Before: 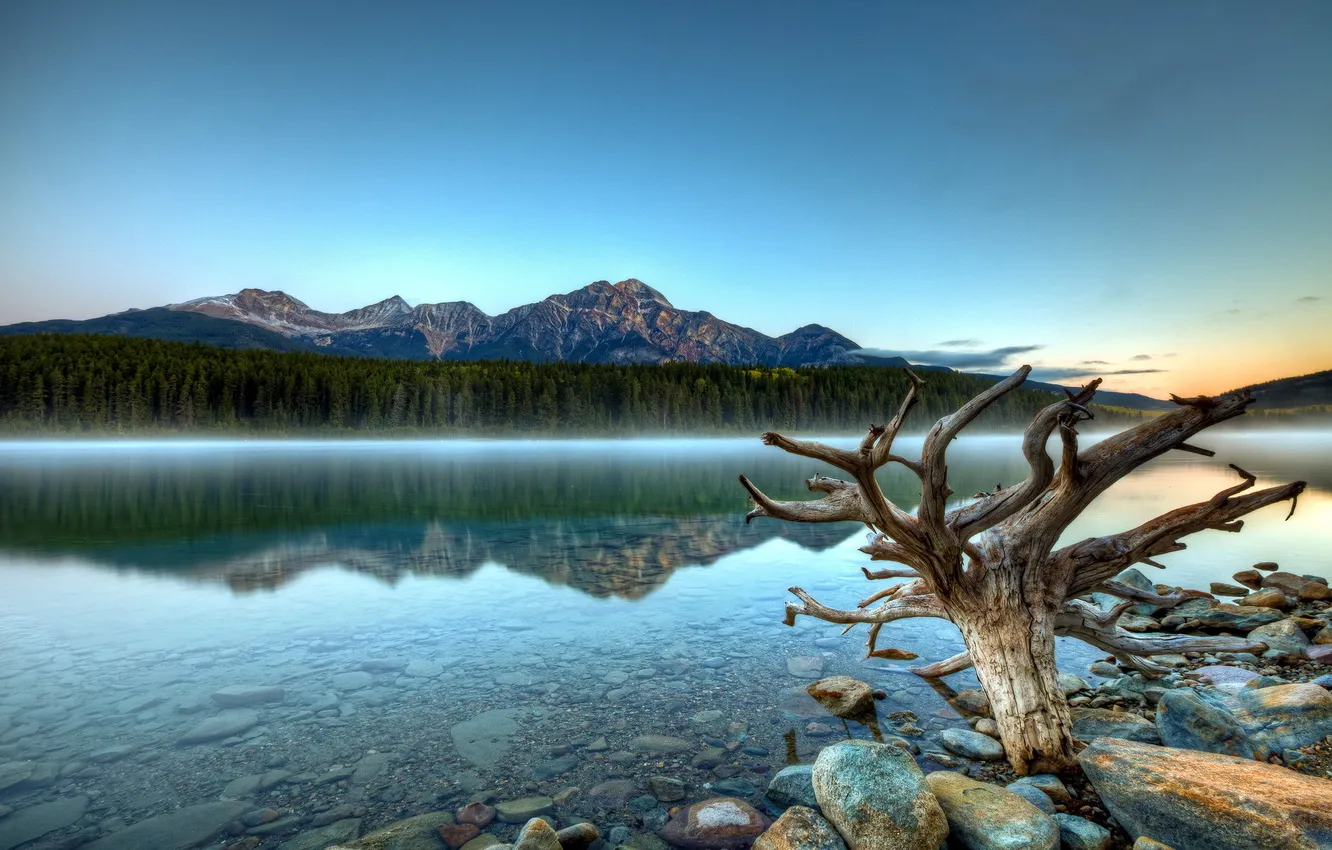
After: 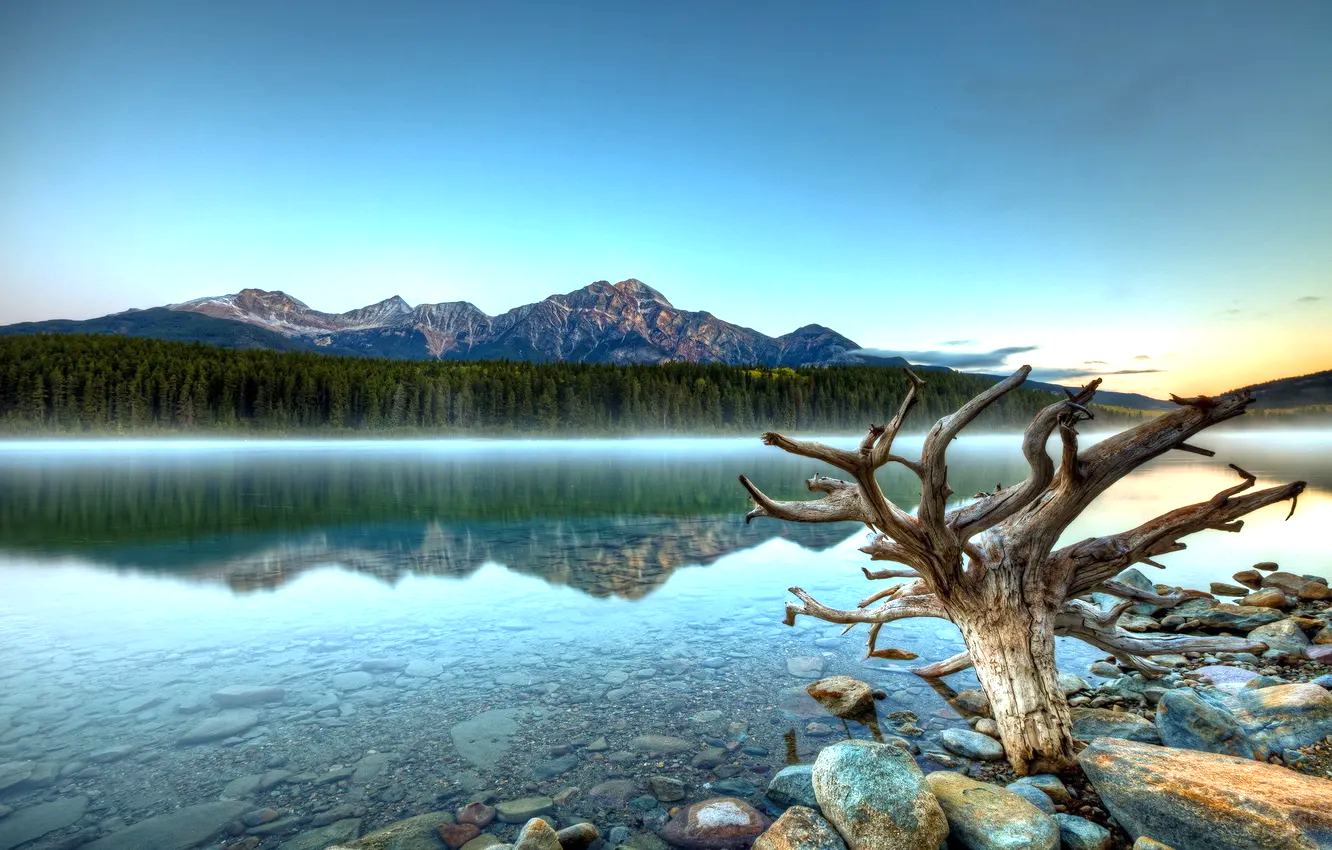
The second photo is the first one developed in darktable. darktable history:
exposure: exposure 0.497 EV, compensate highlight preservation false
